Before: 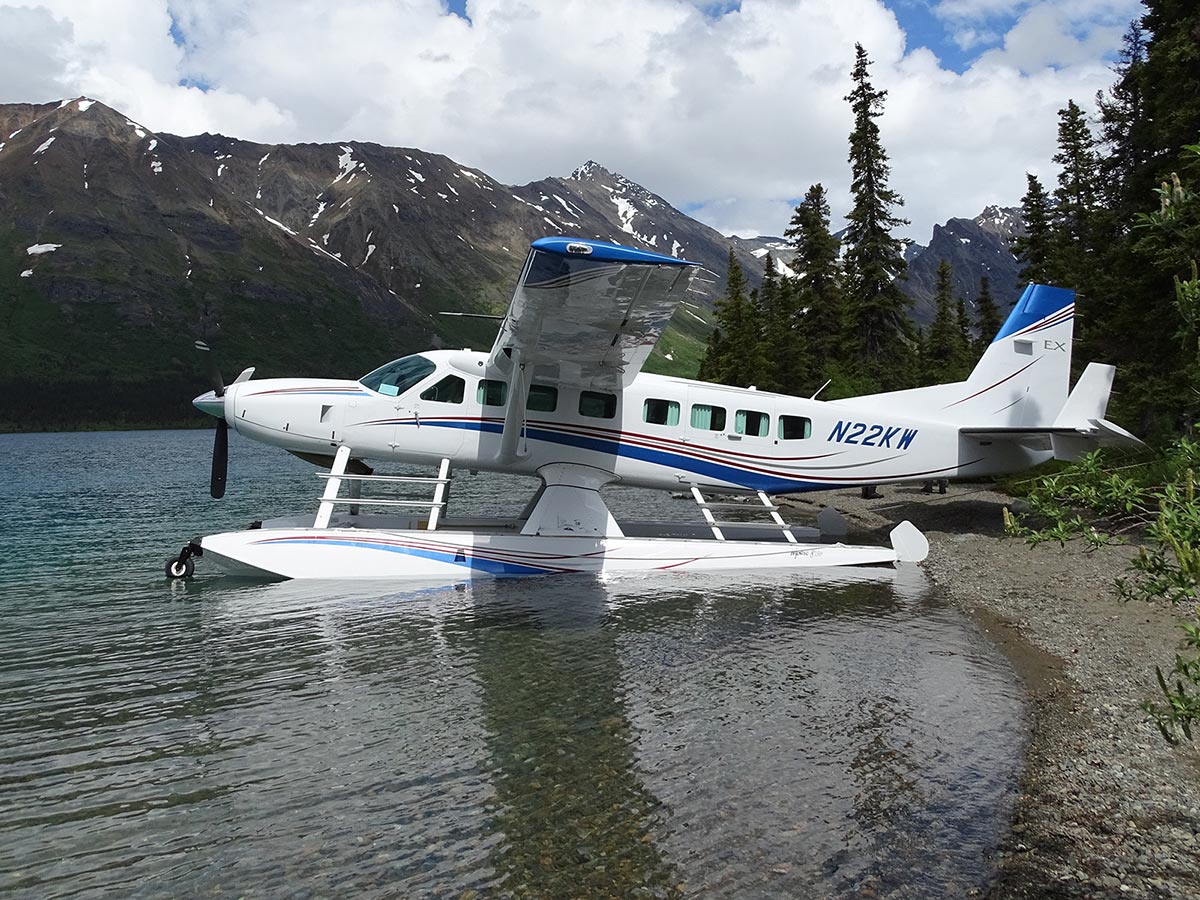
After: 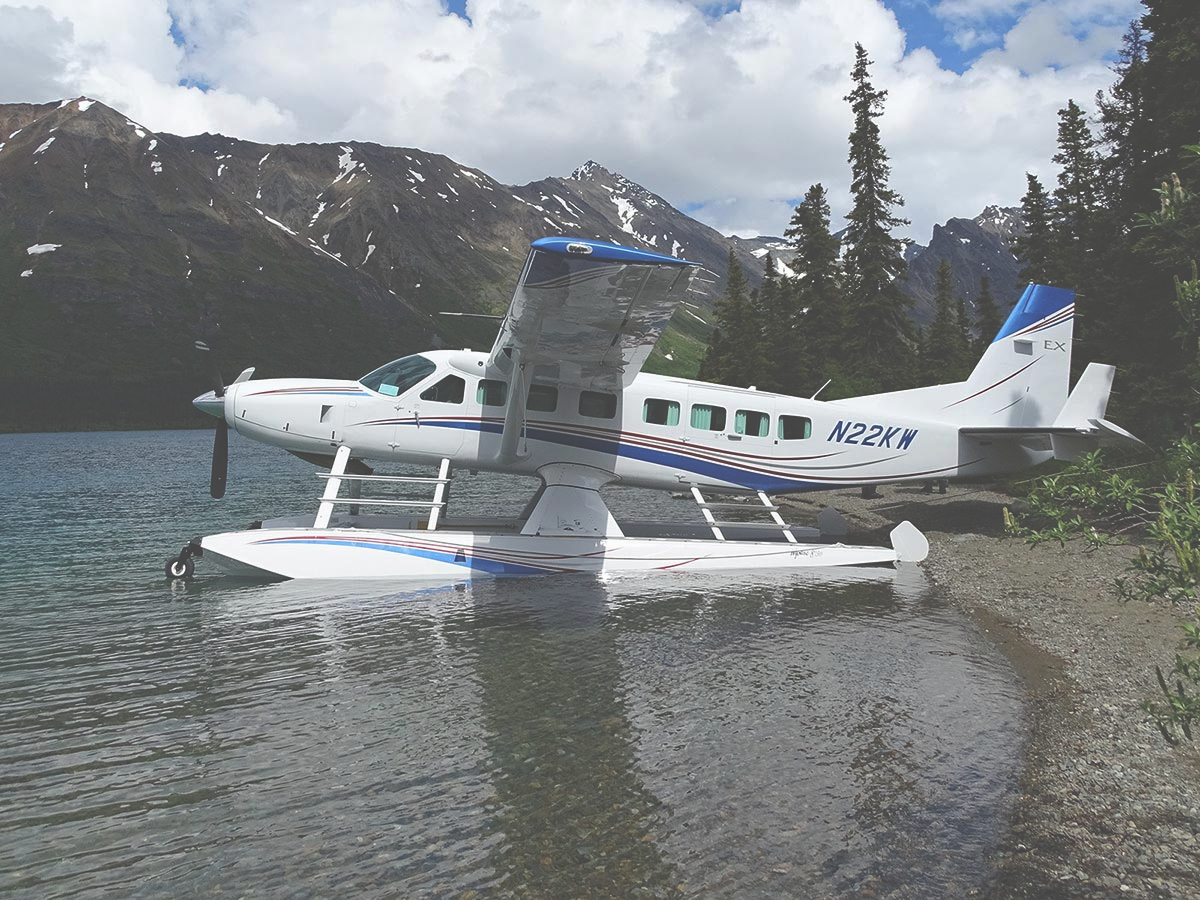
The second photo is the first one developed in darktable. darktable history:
exposure: black level correction -0.062, exposure -0.05 EV, compensate highlight preservation false
haze removal: compatibility mode true, adaptive false
